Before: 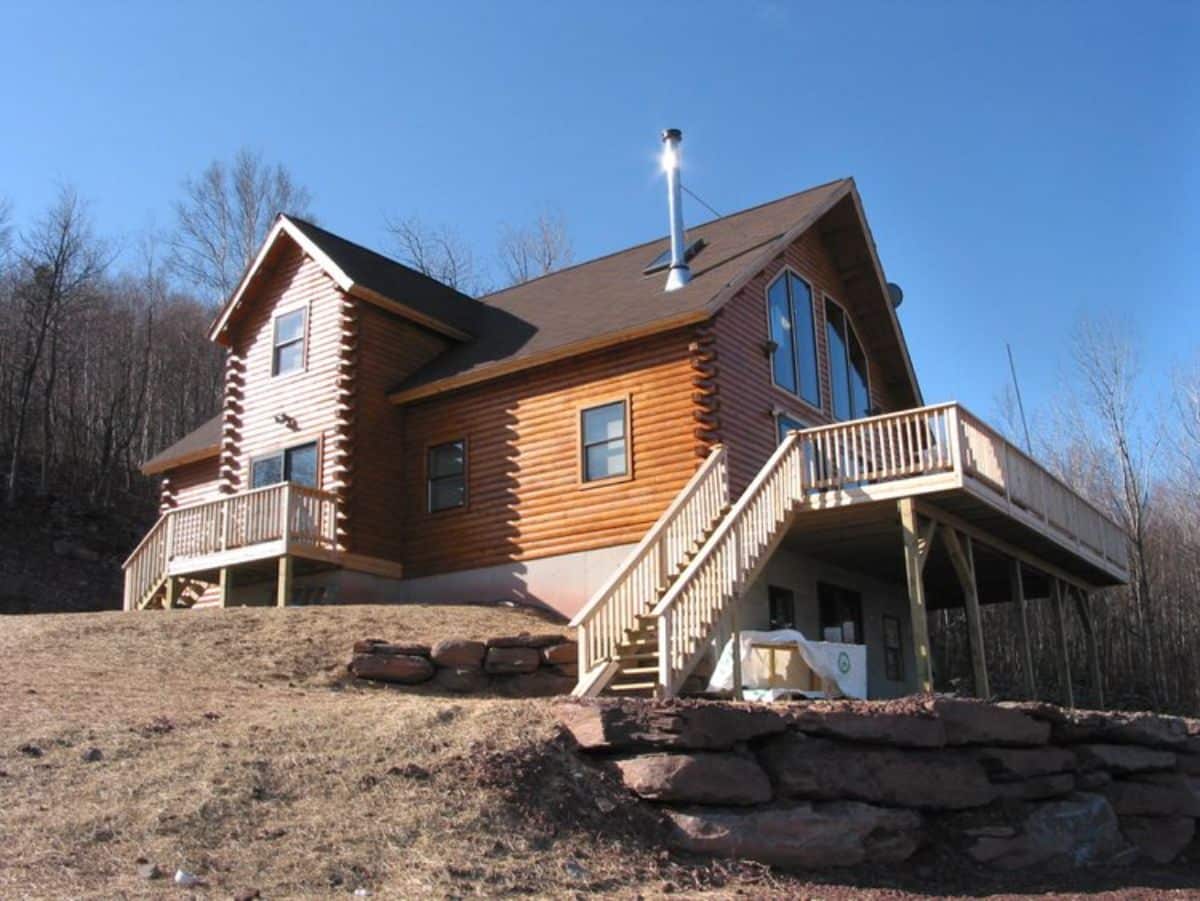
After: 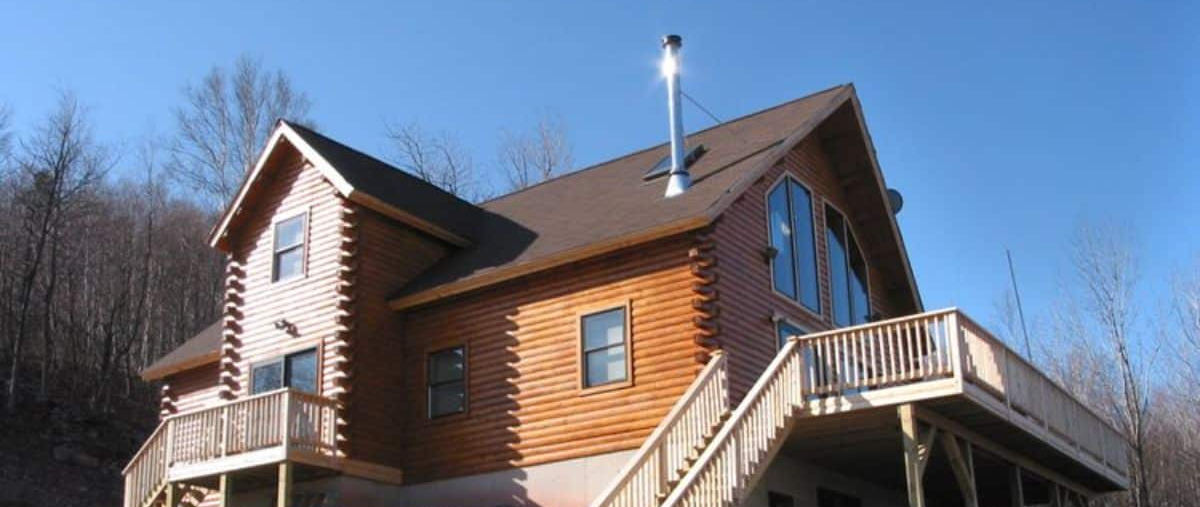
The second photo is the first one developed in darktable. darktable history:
crop and rotate: top 10.489%, bottom 33.195%
